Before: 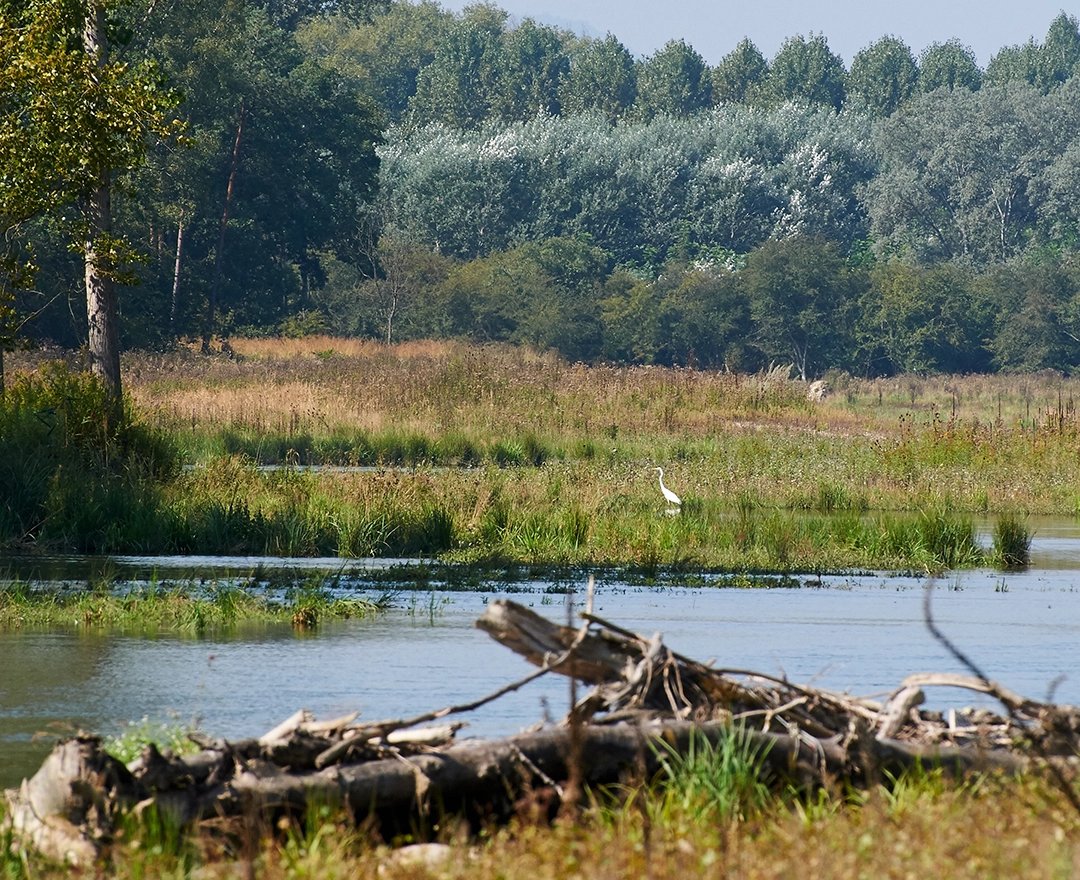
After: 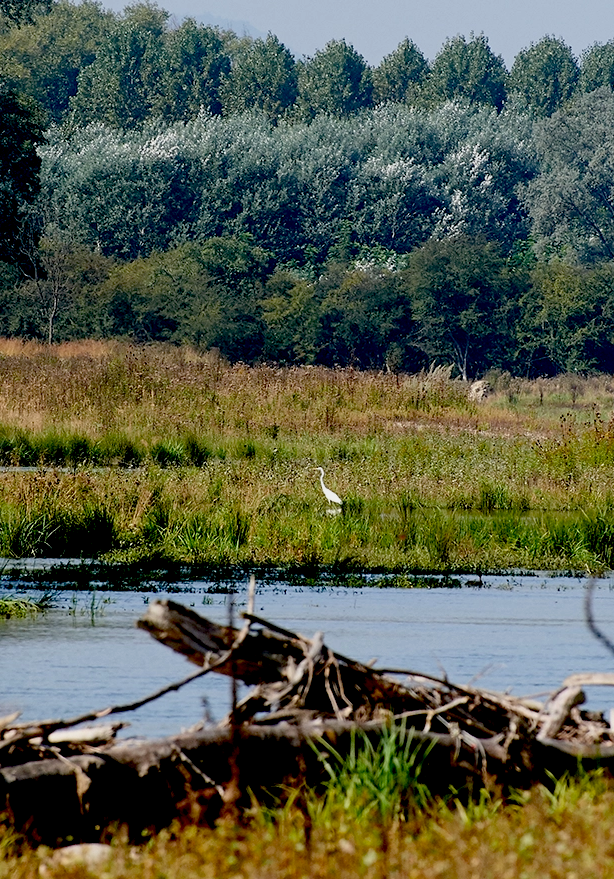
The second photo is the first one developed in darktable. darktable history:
exposure: black level correction 0.046, exposure -0.231 EV, compensate exposure bias true, compensate highlight preservation false
crop: left 31.463%, top 0.008%, right 11.597%
